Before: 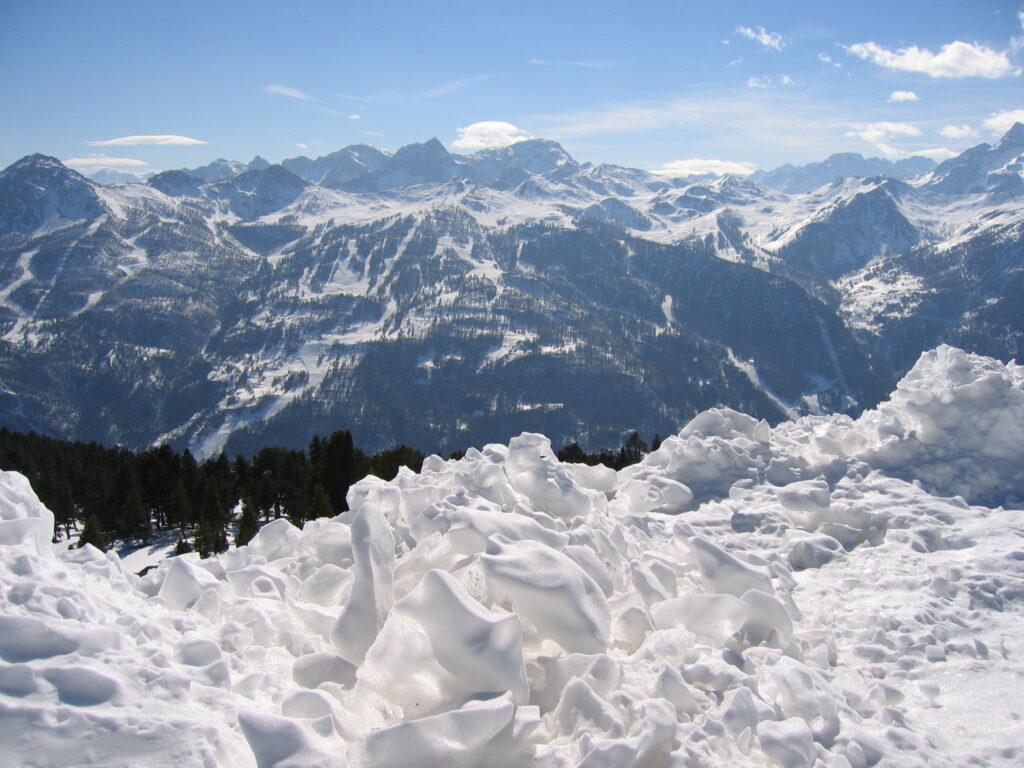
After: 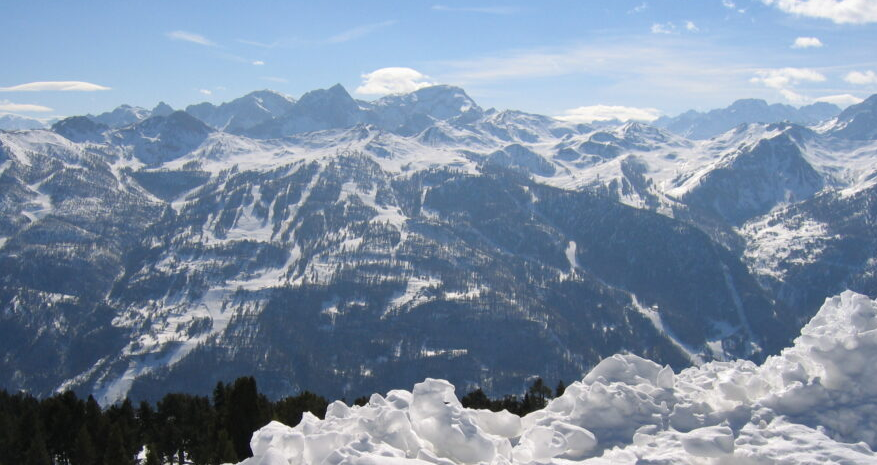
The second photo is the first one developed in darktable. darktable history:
crop and rotate: left 9.414%, top 7.092%, right 4.907%, bottom 32.249%
